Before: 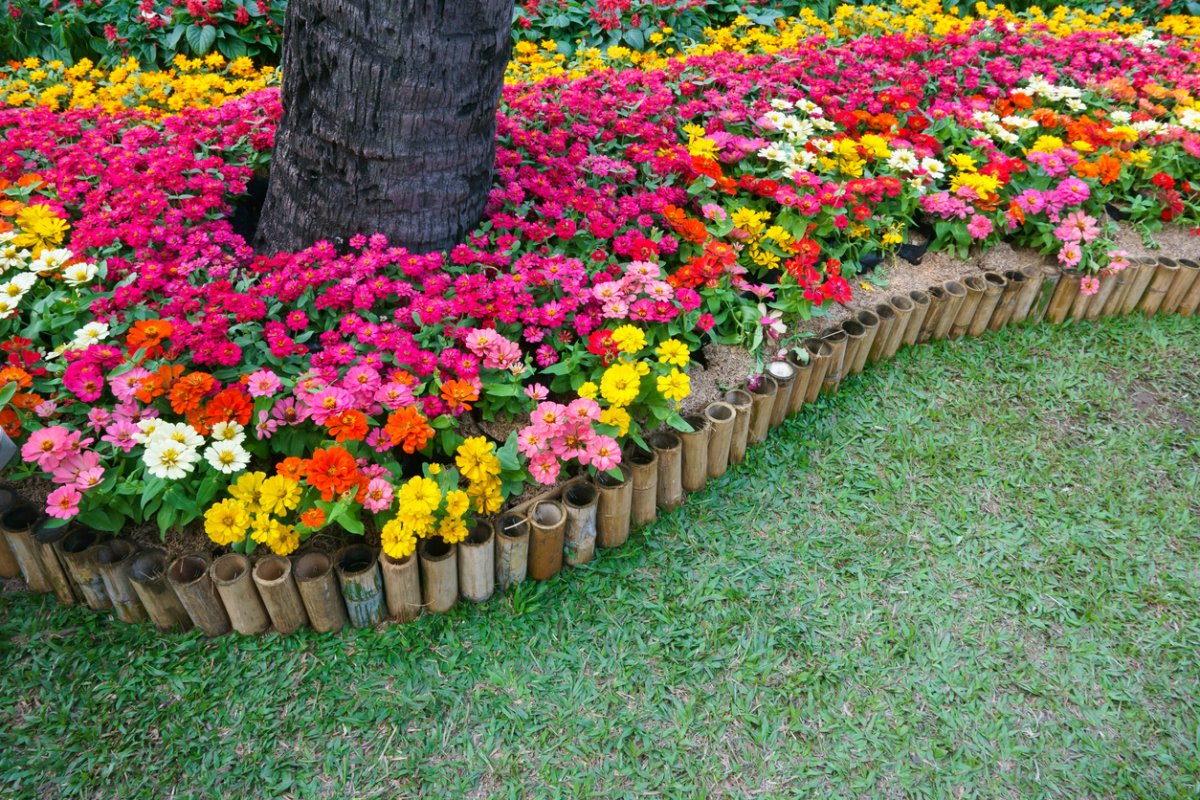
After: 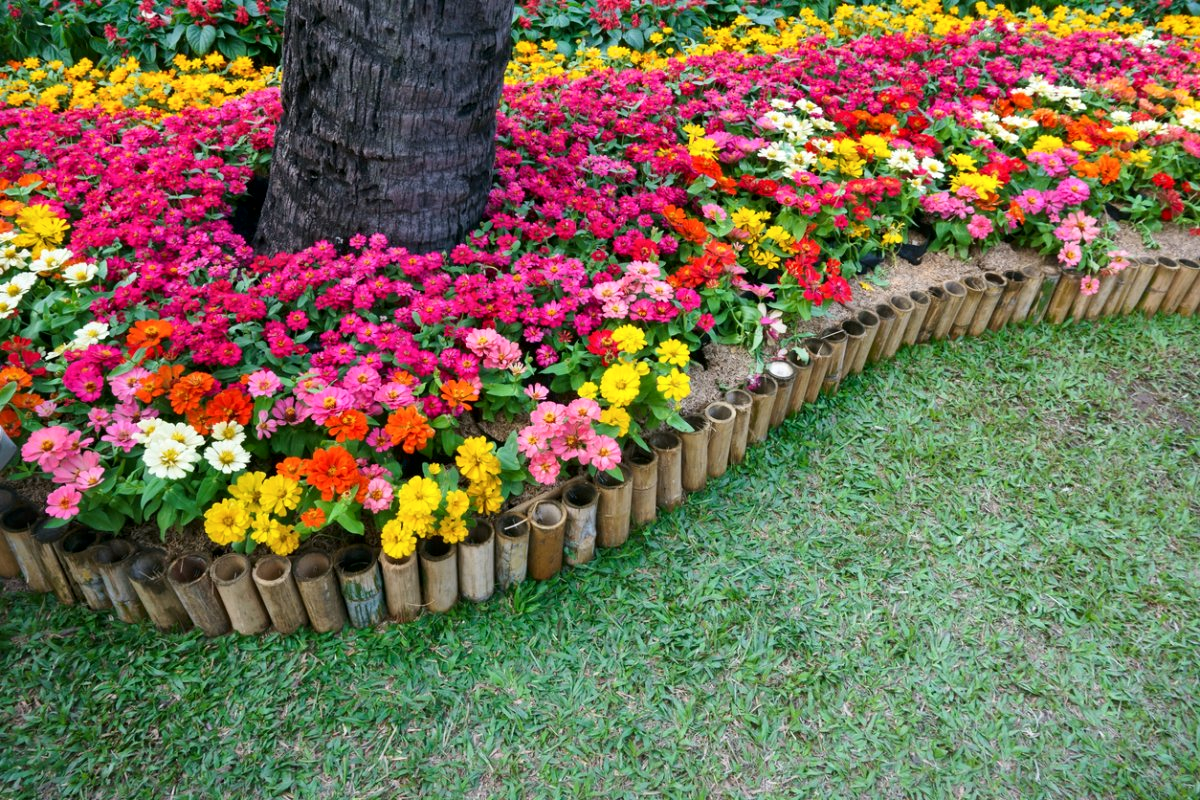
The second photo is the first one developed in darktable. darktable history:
local contrast: mode bilateral grid, contrast 20, coarseness 50, detail 130%, midtone range 0.2
